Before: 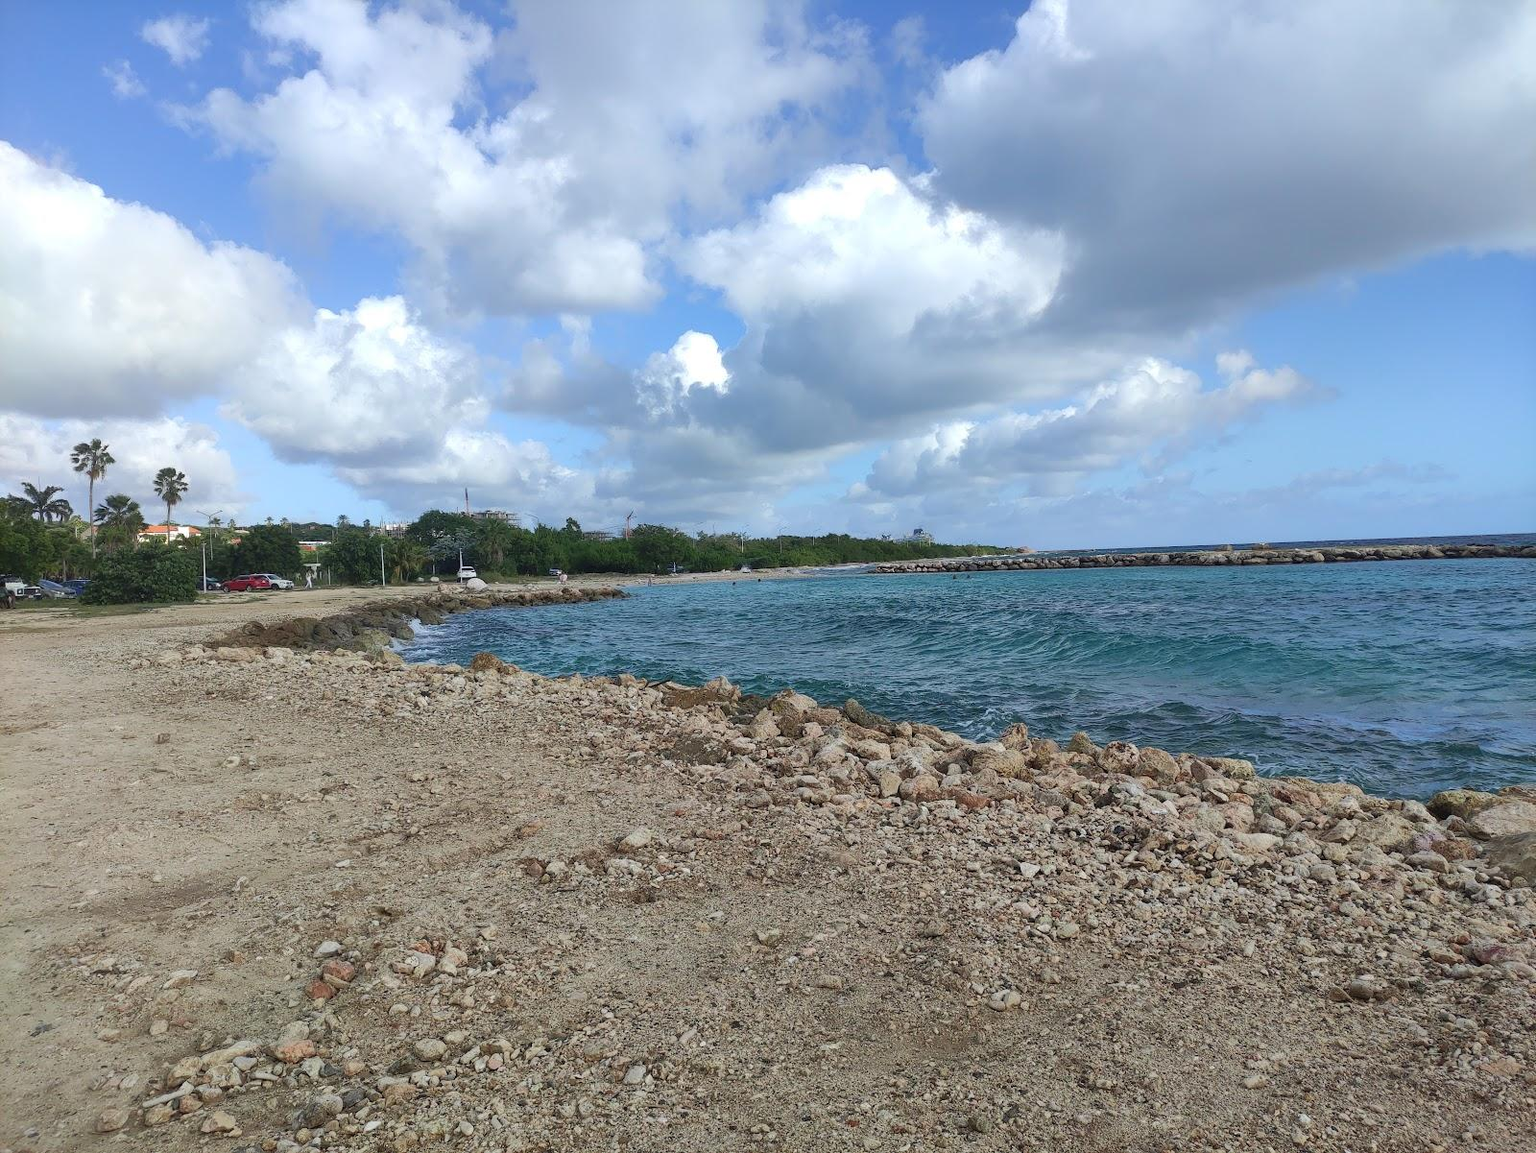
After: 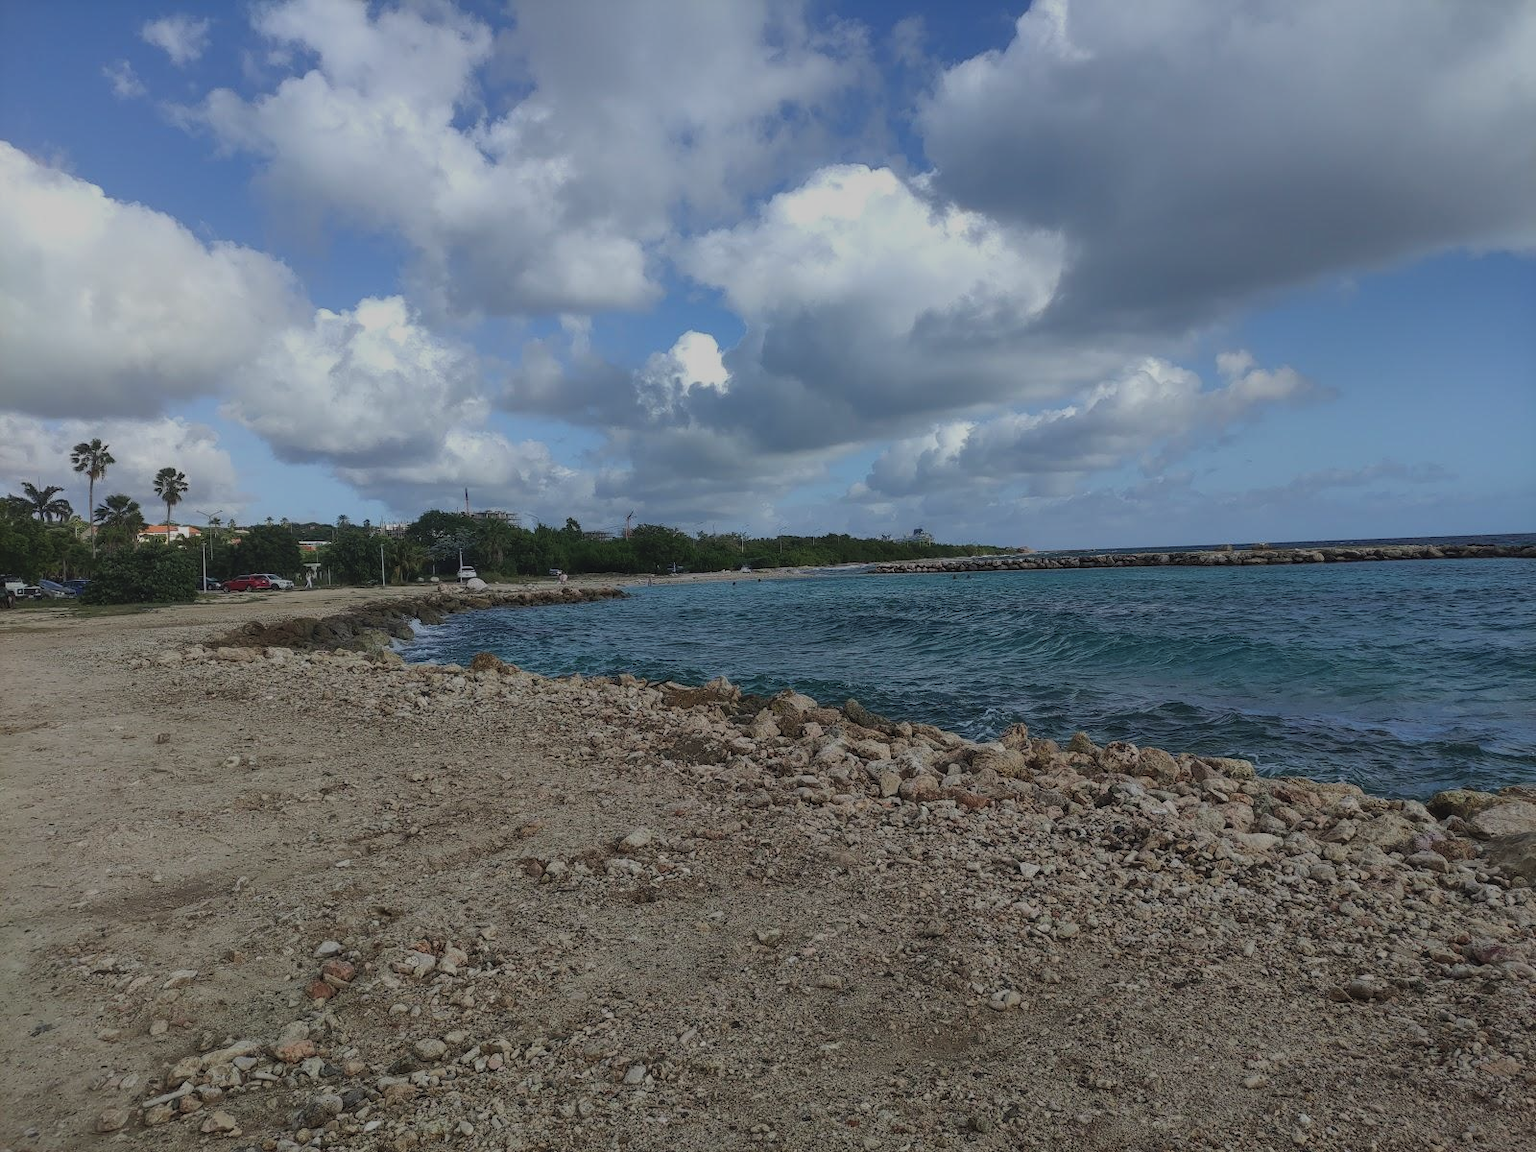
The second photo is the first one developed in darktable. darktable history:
local contrast: on, module defaults
exposure: black level correction -0.016, exposure -1.018 EV, compensate highlight preservation false
